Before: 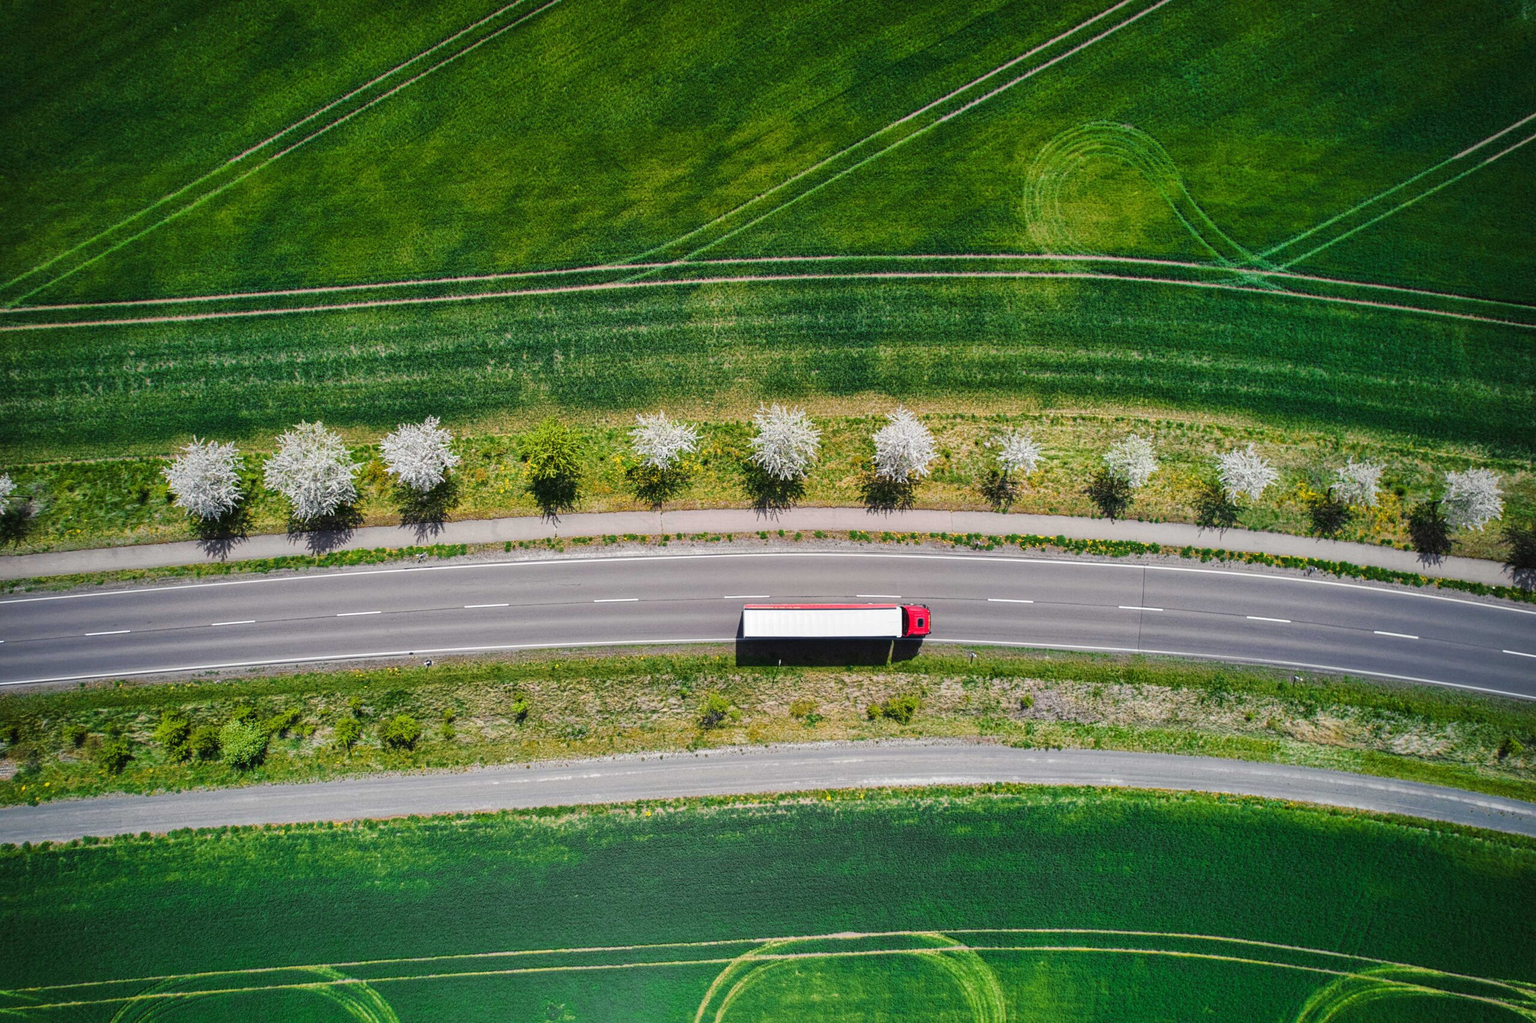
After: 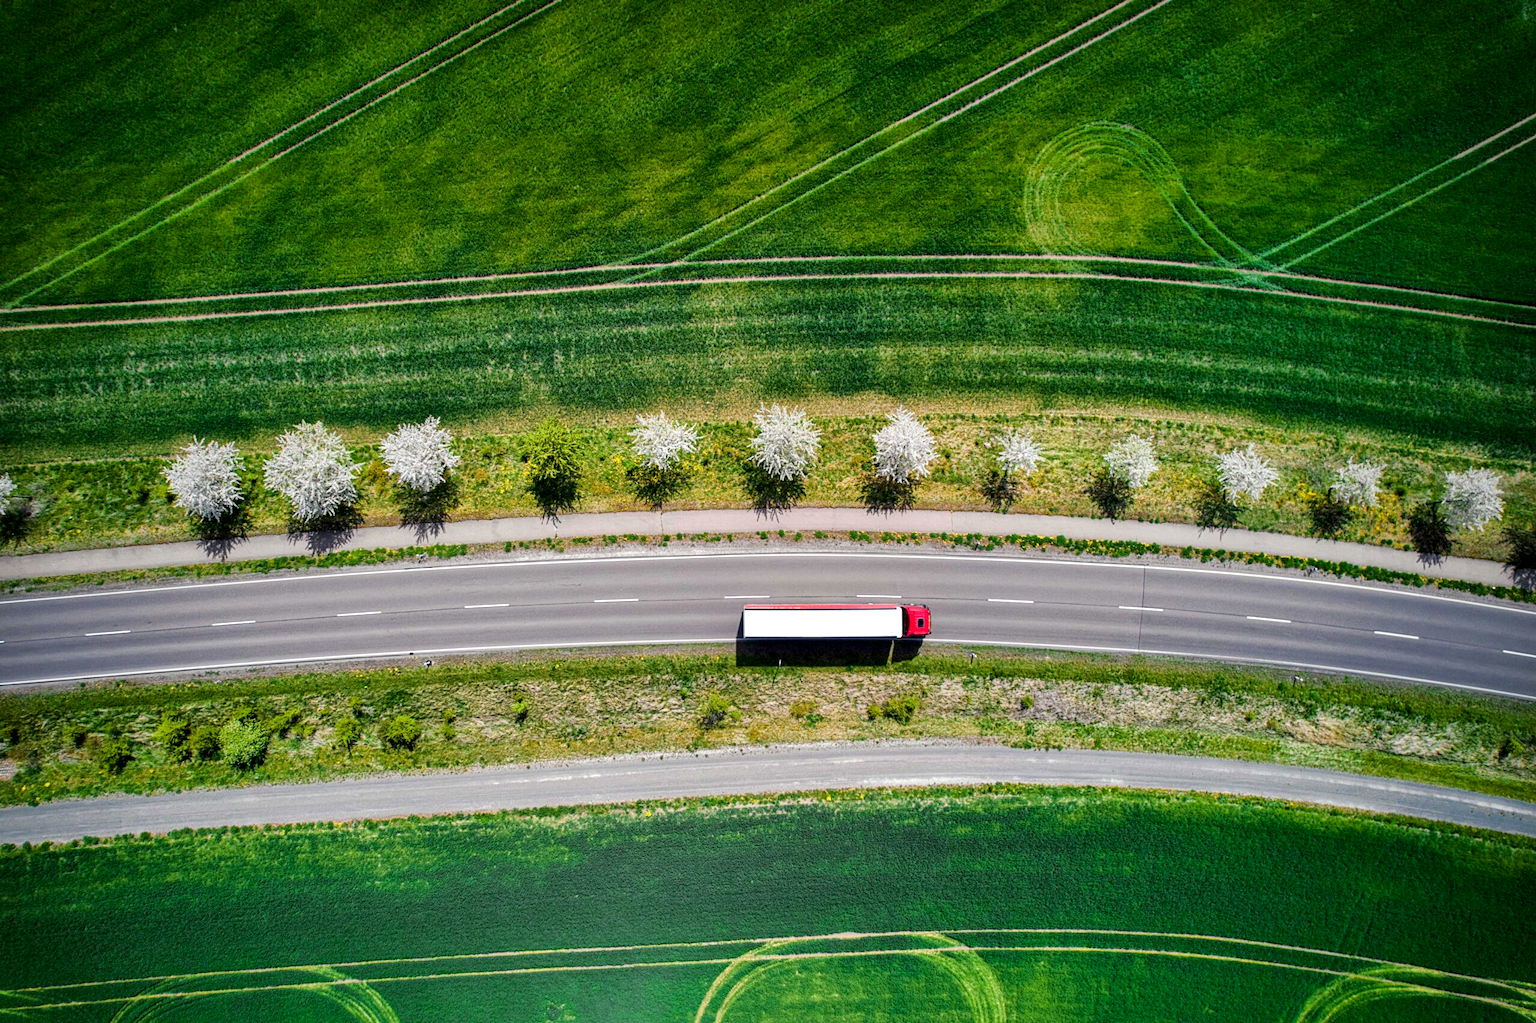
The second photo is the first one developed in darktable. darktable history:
exposure: black level correction 0.007, exposure 0.159 EV, compensate highlight preservation false
local contrast: mode bilateral grid, contrast 20, coarseness 50, detail 120%, midtone range 0.2
